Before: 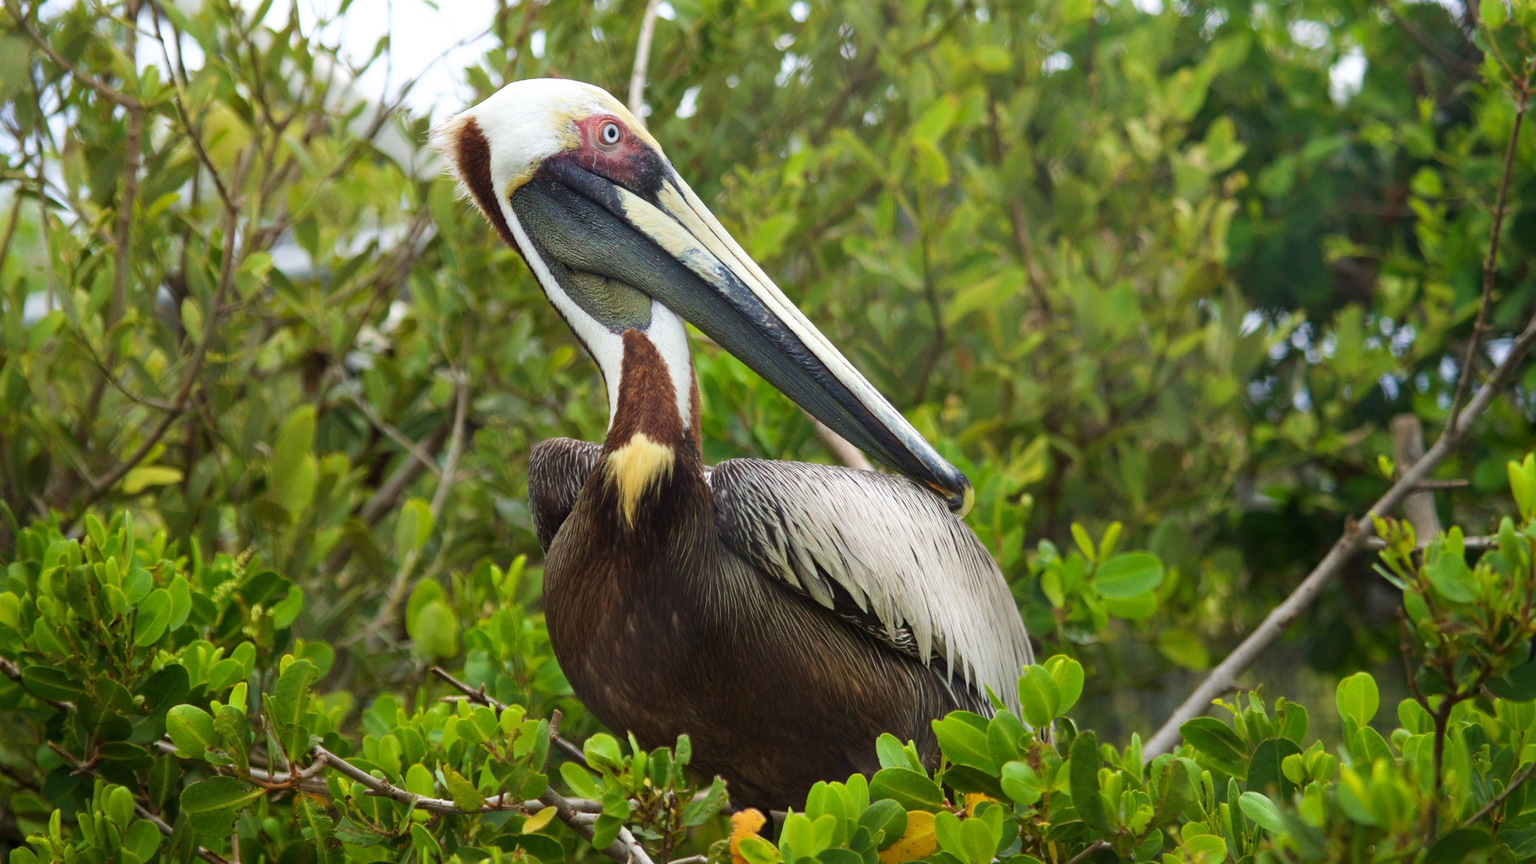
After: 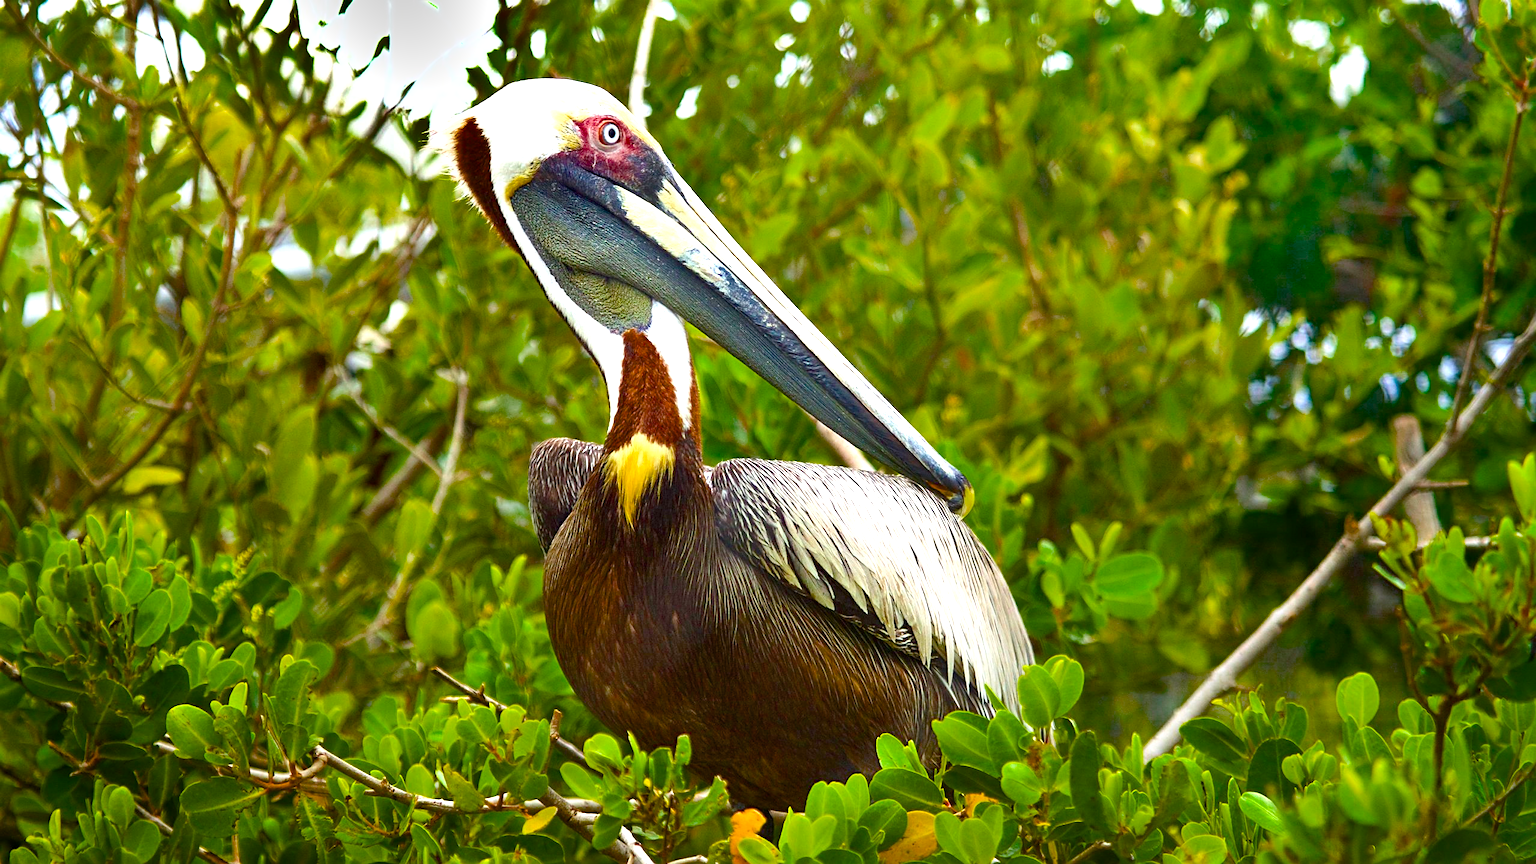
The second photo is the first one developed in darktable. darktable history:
shadows and highlights: shadows 30.72, highlights -62.75, soften with gaussian
color balance rgb: shadows lift › chroma 0.765%, shadows lift › hue 110.42°, perceptual saturation grading › global saturation 36.173%, perceptual saturation grading › shadows 34.716%, saturation formula JzAzBz (2021)
exposure: black level correction 0.001, exposure 0.96 EV, compensate highlight preservation false
sharpen: on, module defaults
